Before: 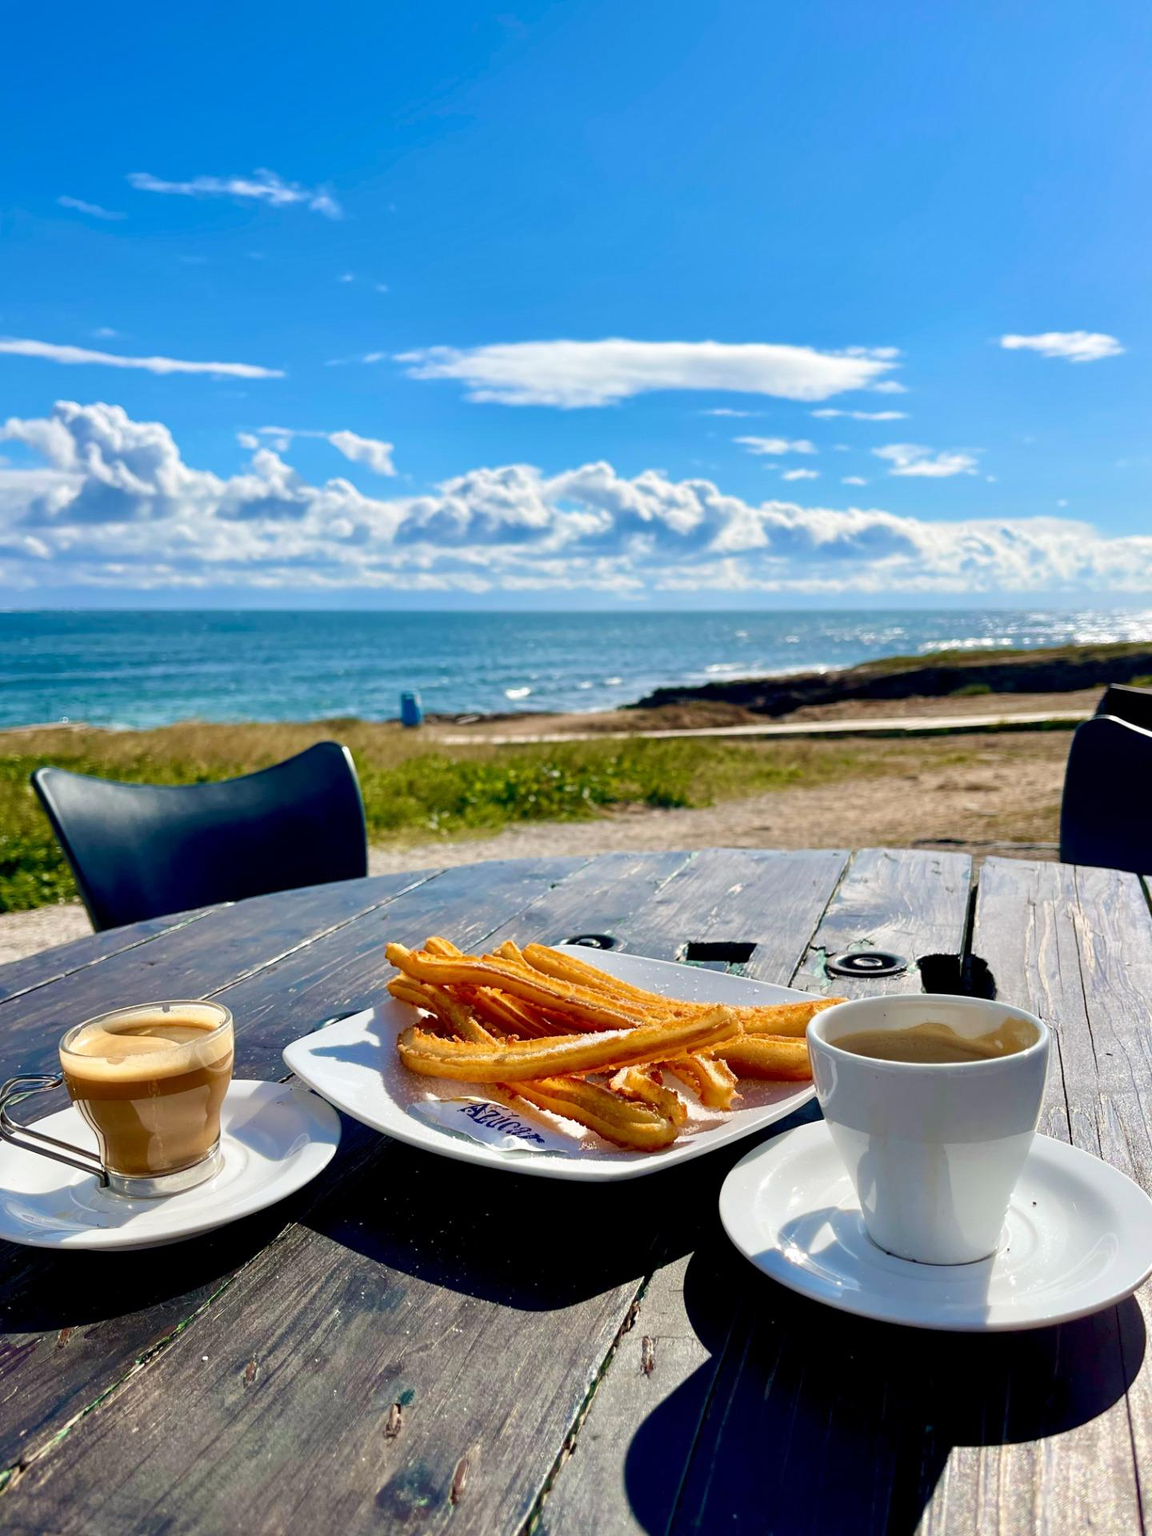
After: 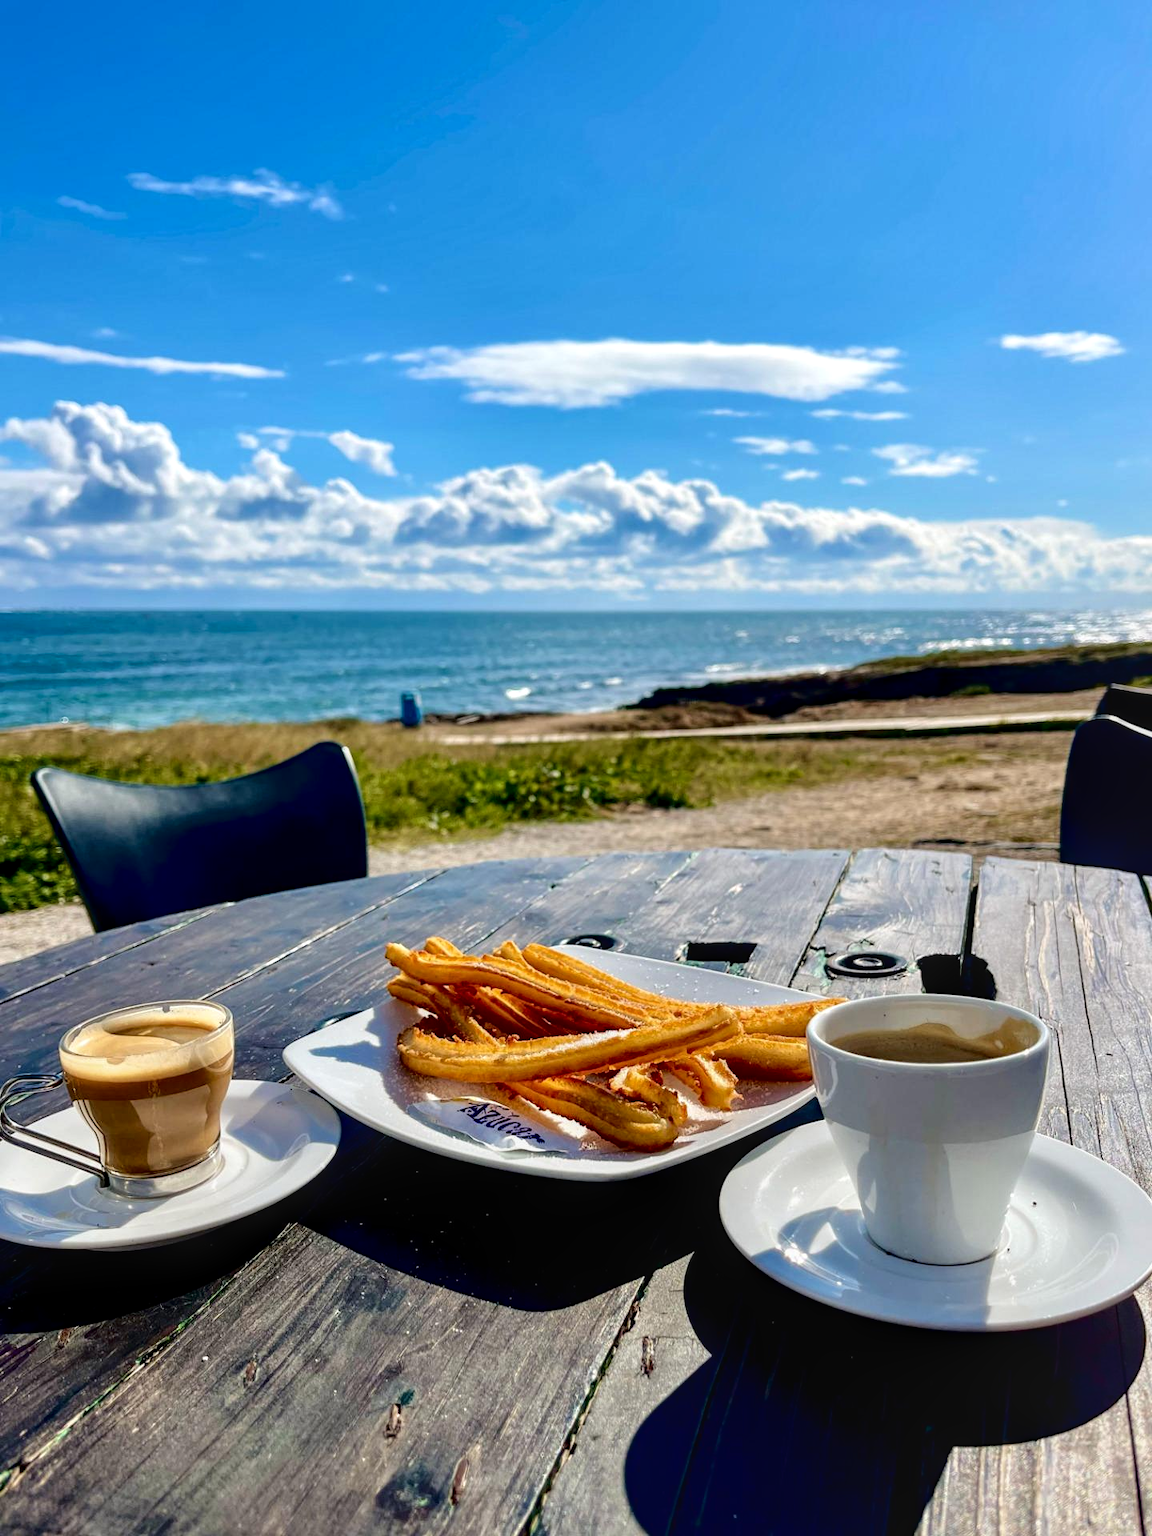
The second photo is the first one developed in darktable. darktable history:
local contrast: on, module defaults
fill light: exposure -2 EV, width 8.6
